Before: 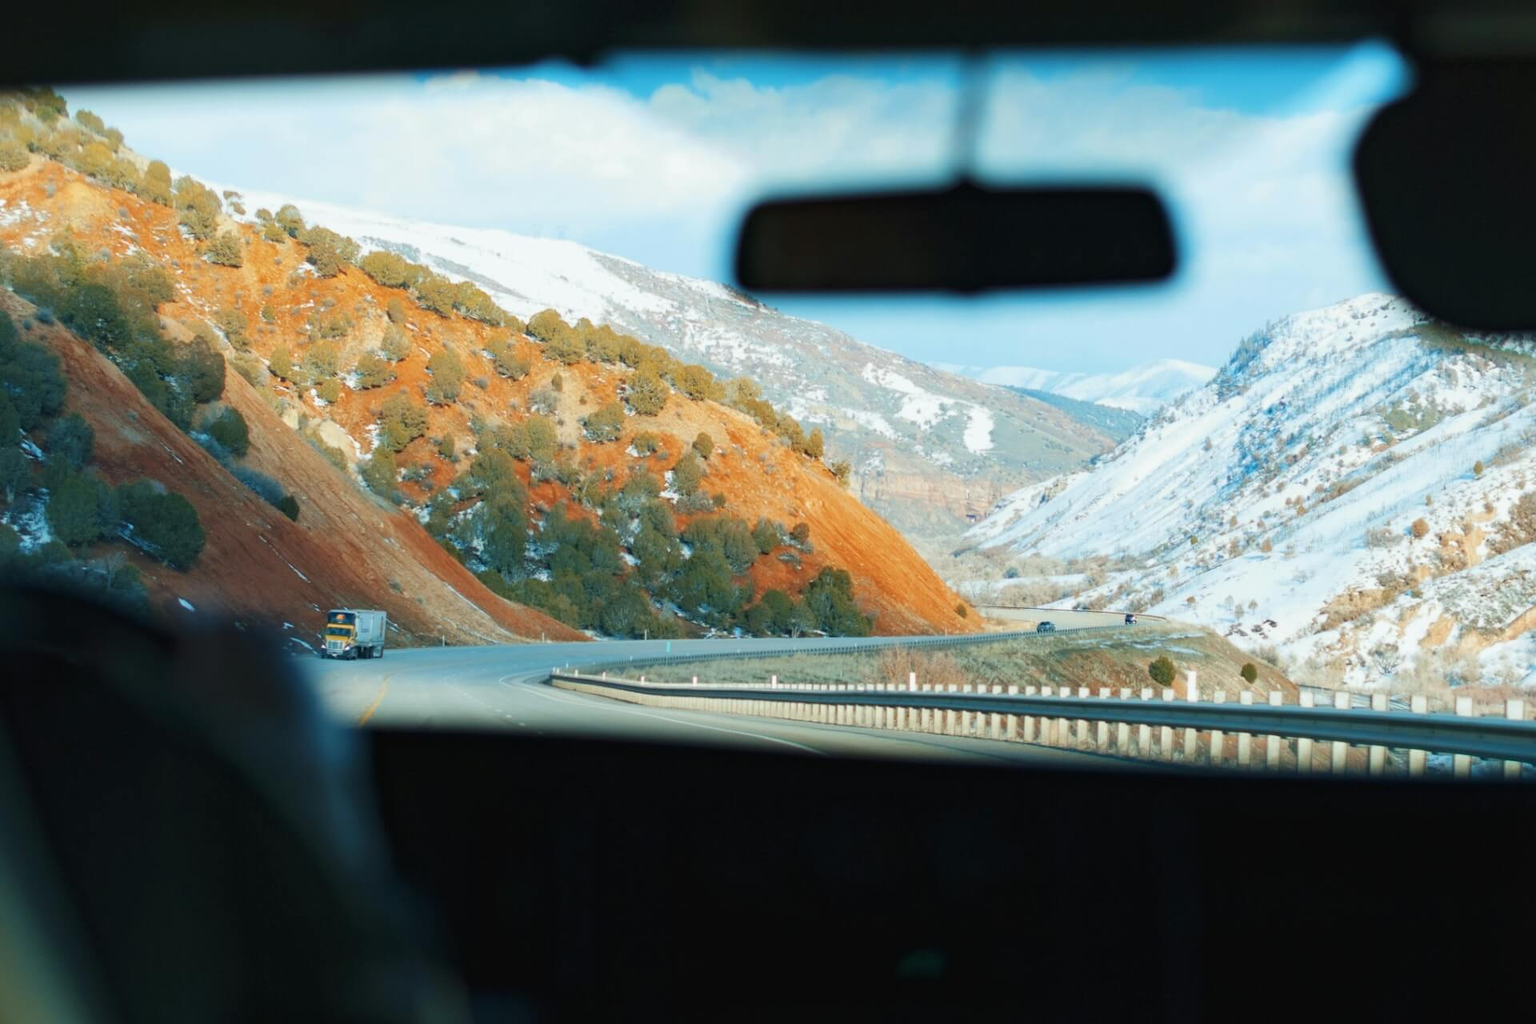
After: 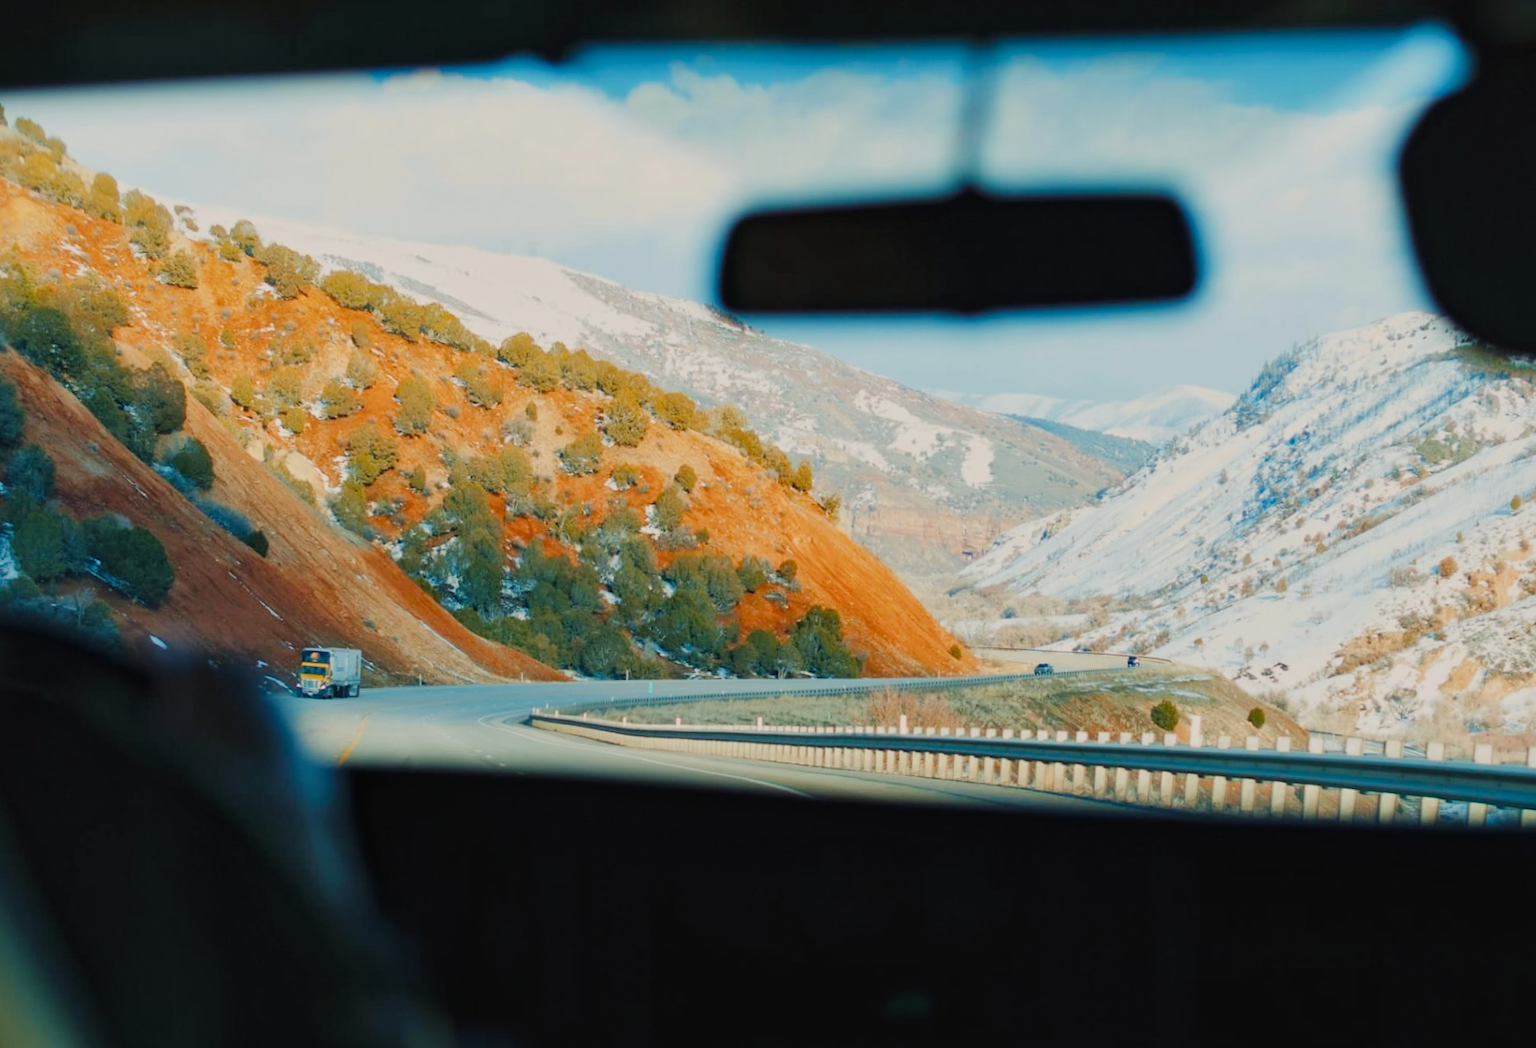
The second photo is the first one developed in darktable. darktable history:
filmic rgb: black relative exposure -7.65 EV, white relative exposure 4.56 EV, hardness 3.61
color balance rgb: shadows lift › chroma 2%, shadows lift › hue 247.2°, power › chroma 0.3%, power › hue 25.2°, highlights gain › chroma 3%, highlights gain › hue 60°, global offset › luminance 0.75%, perceptual saturation grading › global saturation 20%, perceptual saturation grading › highlights -20%, perceptual saturation grading › shadows 30%, global vibrance 20%
local contrast: mode bilateral grid, contrast 20, coarseness 50, detail 120%, midtone range 0.2
rotate and perspective: rotation 0.074°, lens shift (vertical) 0.096, lens shift (horizontal) -0.041, crop left 0.043, crop right 0.952, crop top 0.024, crop bottom 0.979
